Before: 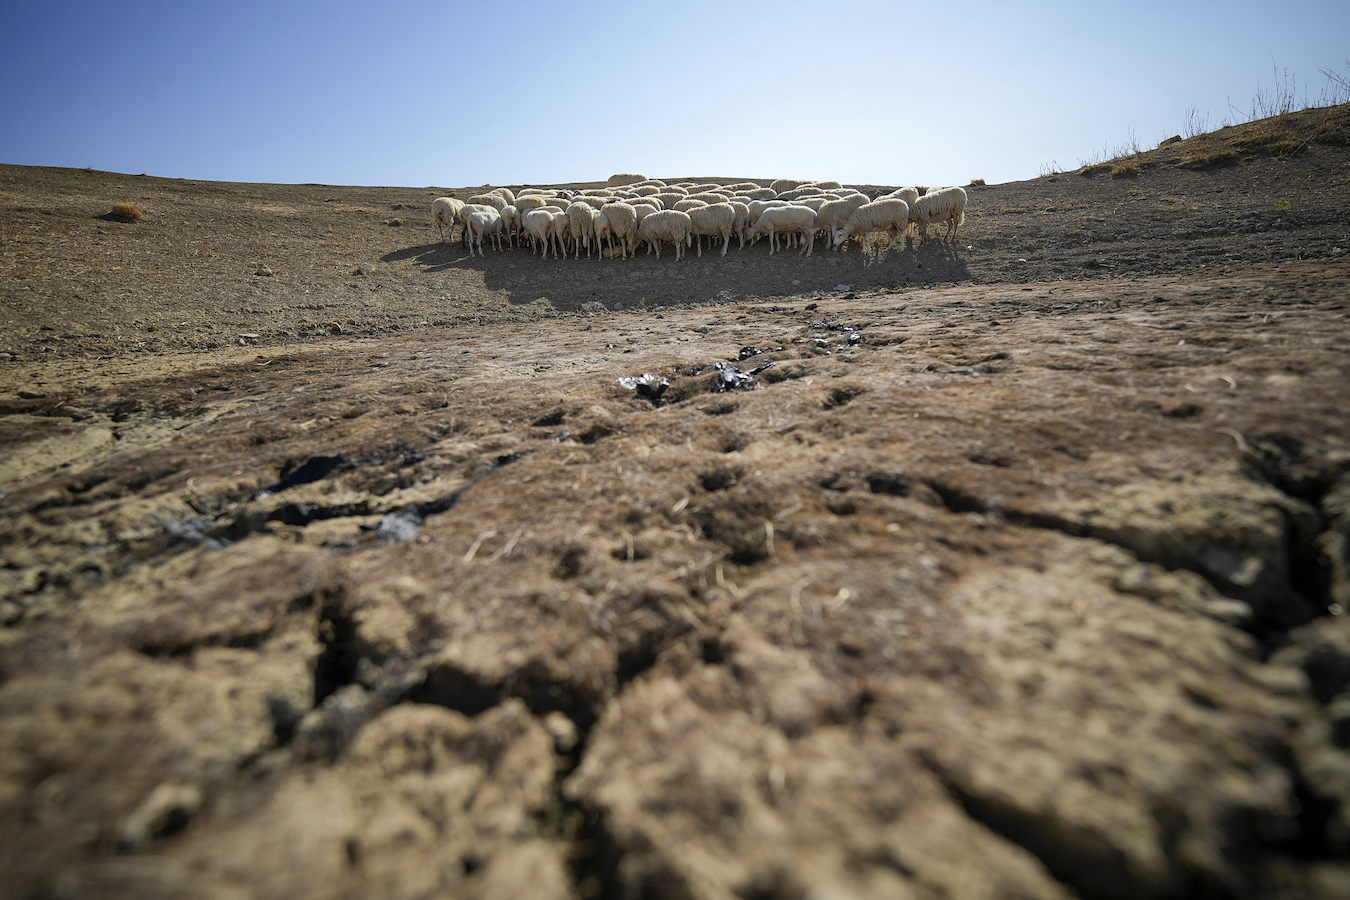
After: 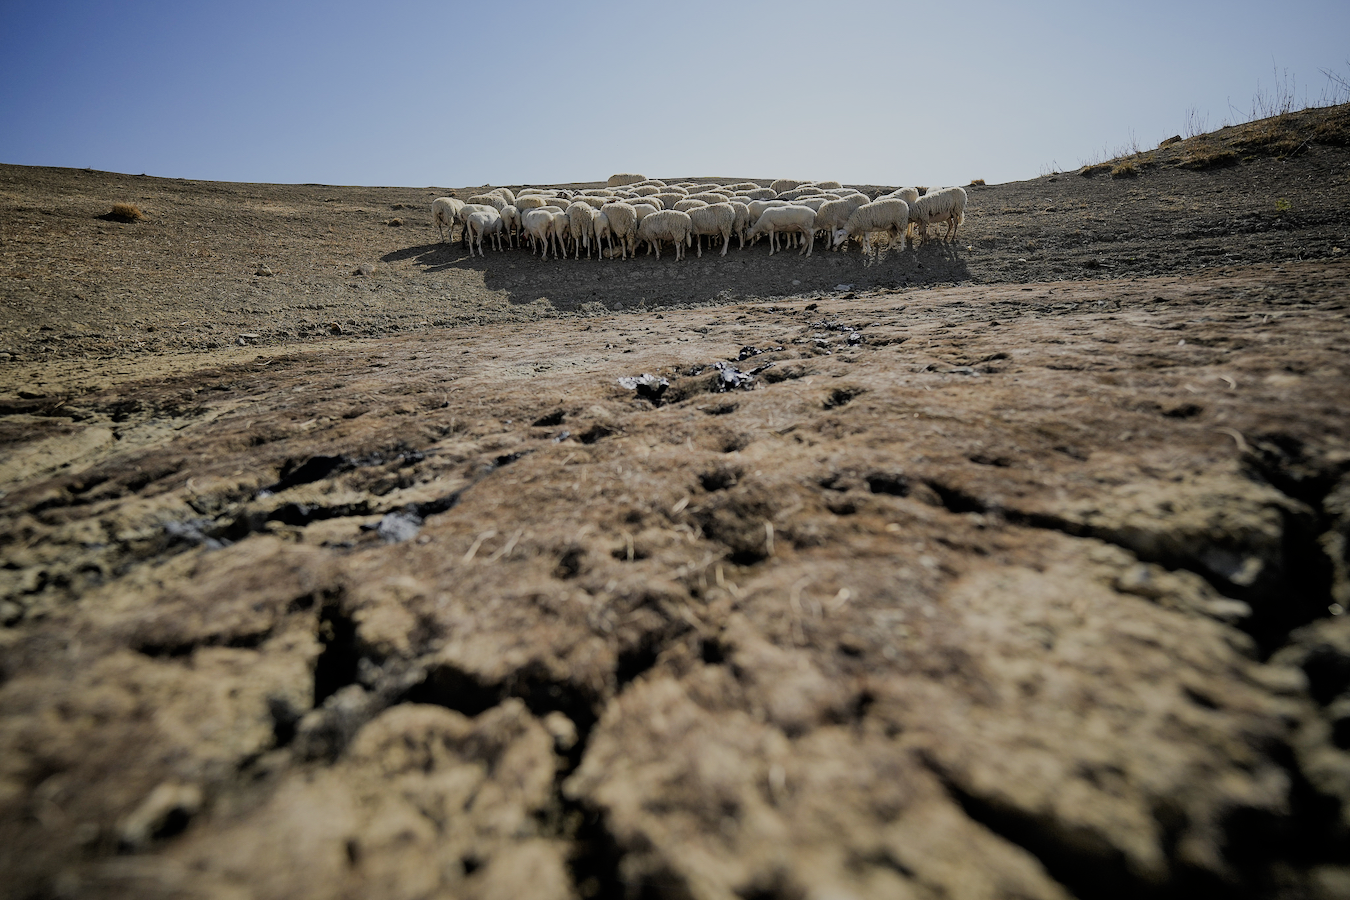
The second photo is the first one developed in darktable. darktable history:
filmic rgb: black relative exposure -6.81 EV, white relative exposure 5.94 EV, threshold -0.296 EV, transition 3.19 EV, structure ↔ texture 99.76%, hardness 2.72, iterations of high-quality reconstruction 10, enable highlight reconstruction true
